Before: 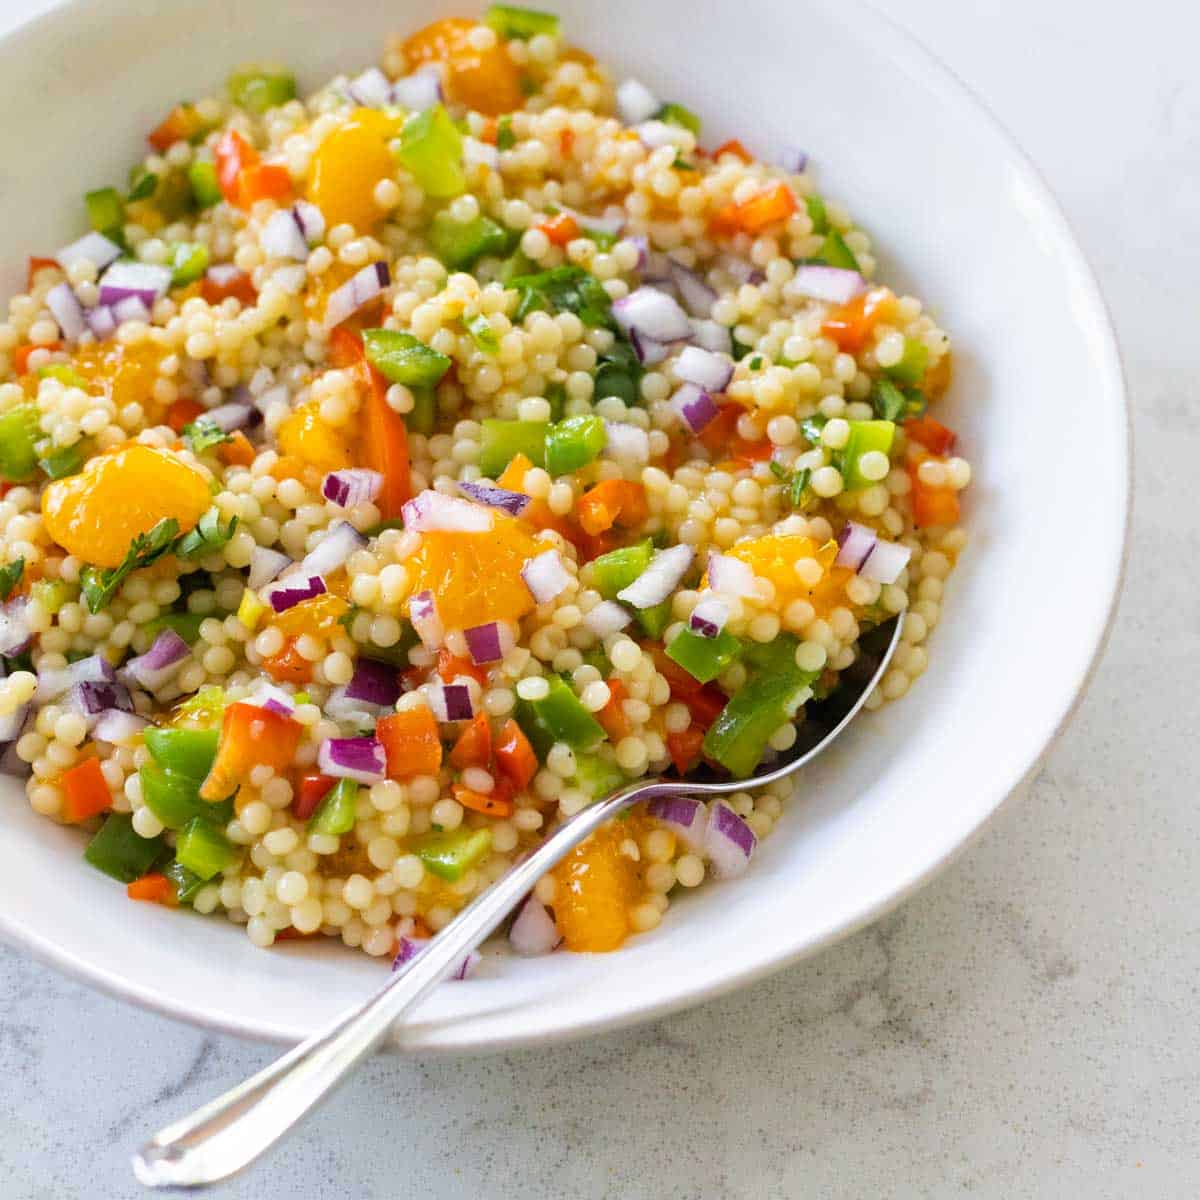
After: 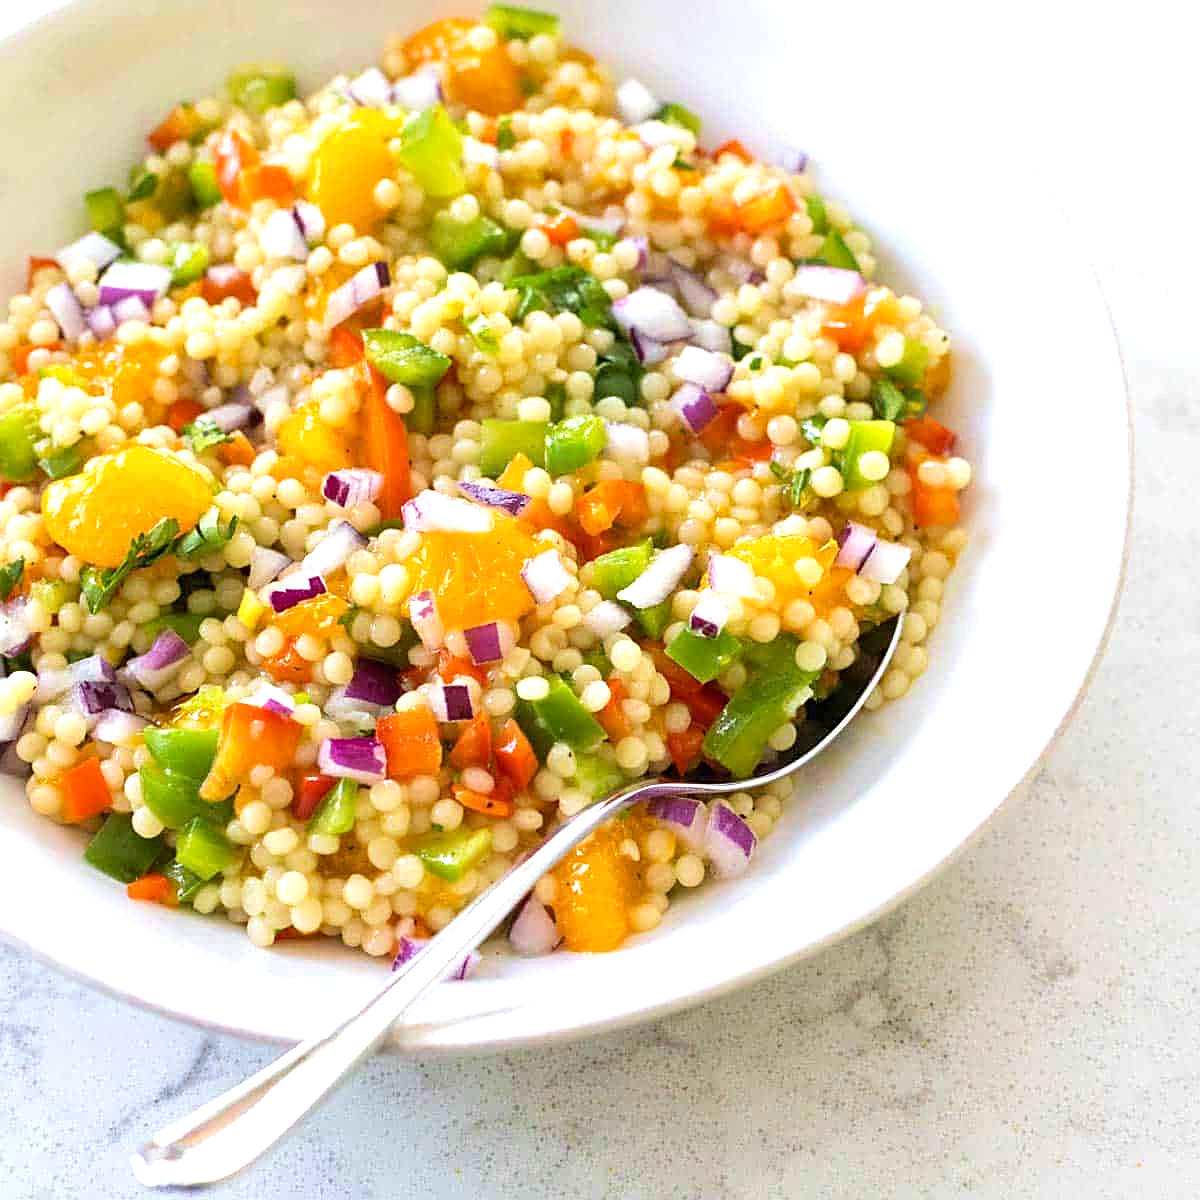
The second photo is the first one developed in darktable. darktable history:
sharpen: on, module defaults
velvia: on, module defaults
exposure: black level correction 0.001, exposure 0.5 EV, compensate exposure bias true, compensate highlight preservation false
